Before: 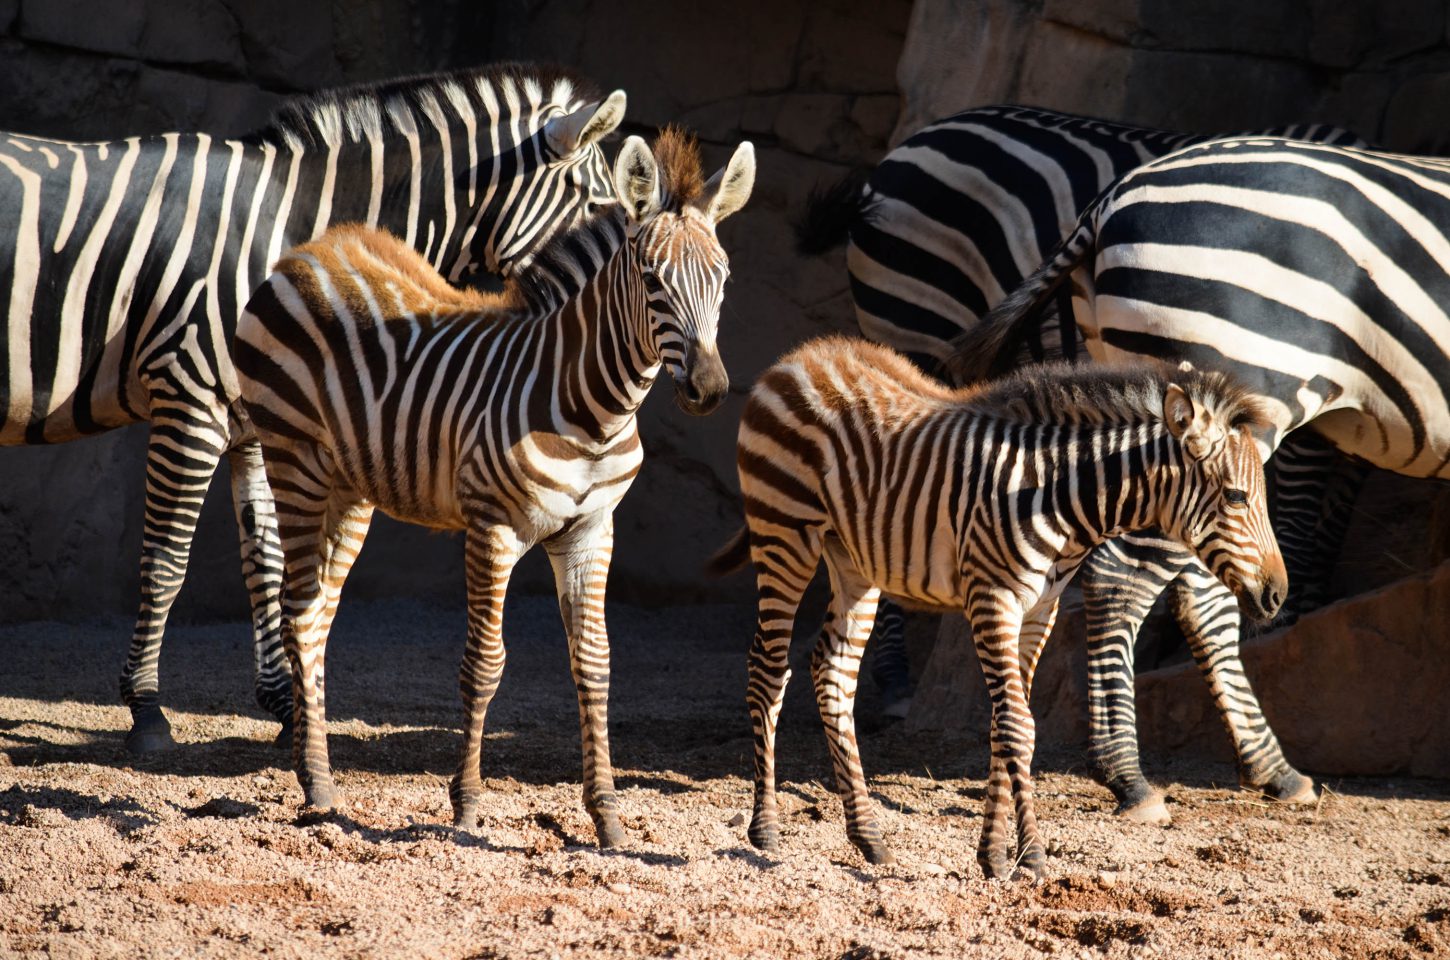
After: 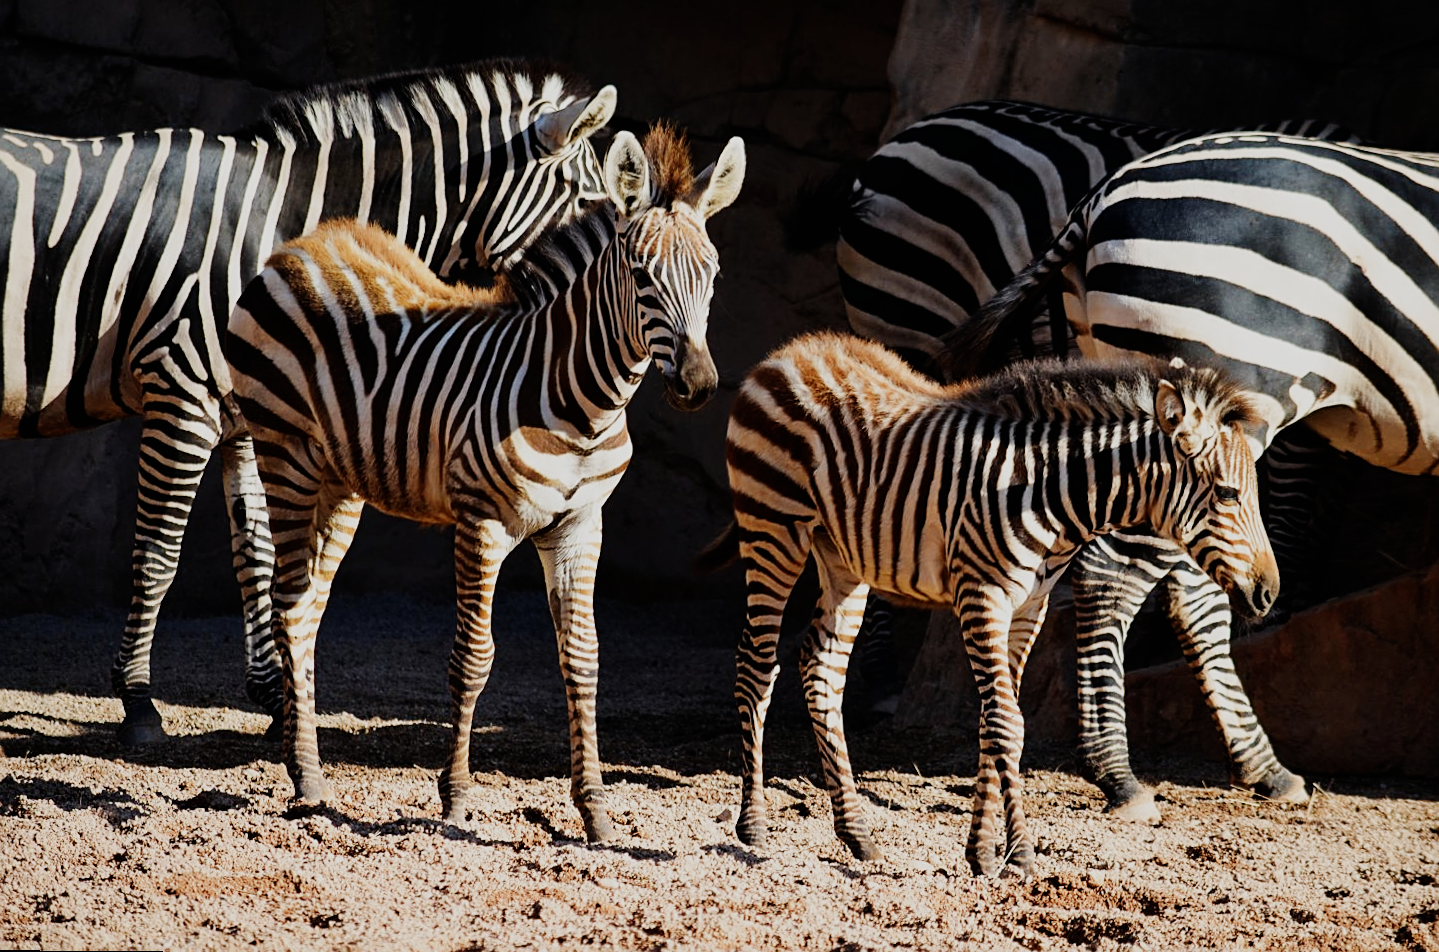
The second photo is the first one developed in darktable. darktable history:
rotate and perspective: rotation 0.192°, lens shift (horizontal) -0.015, crop left 0.005, crop right 0.996, crop top 0.006, crop bottom 0.99
sigmoid: skew -0.2, preserve hue 0%, red attenuation 0.1, red rotation 0.035, green attenuation 0.1, green rotation -0.017, blue attenuation 0.15, blue rotation -0.052, base primaries Rec2020
sharpen: amount 0.478
